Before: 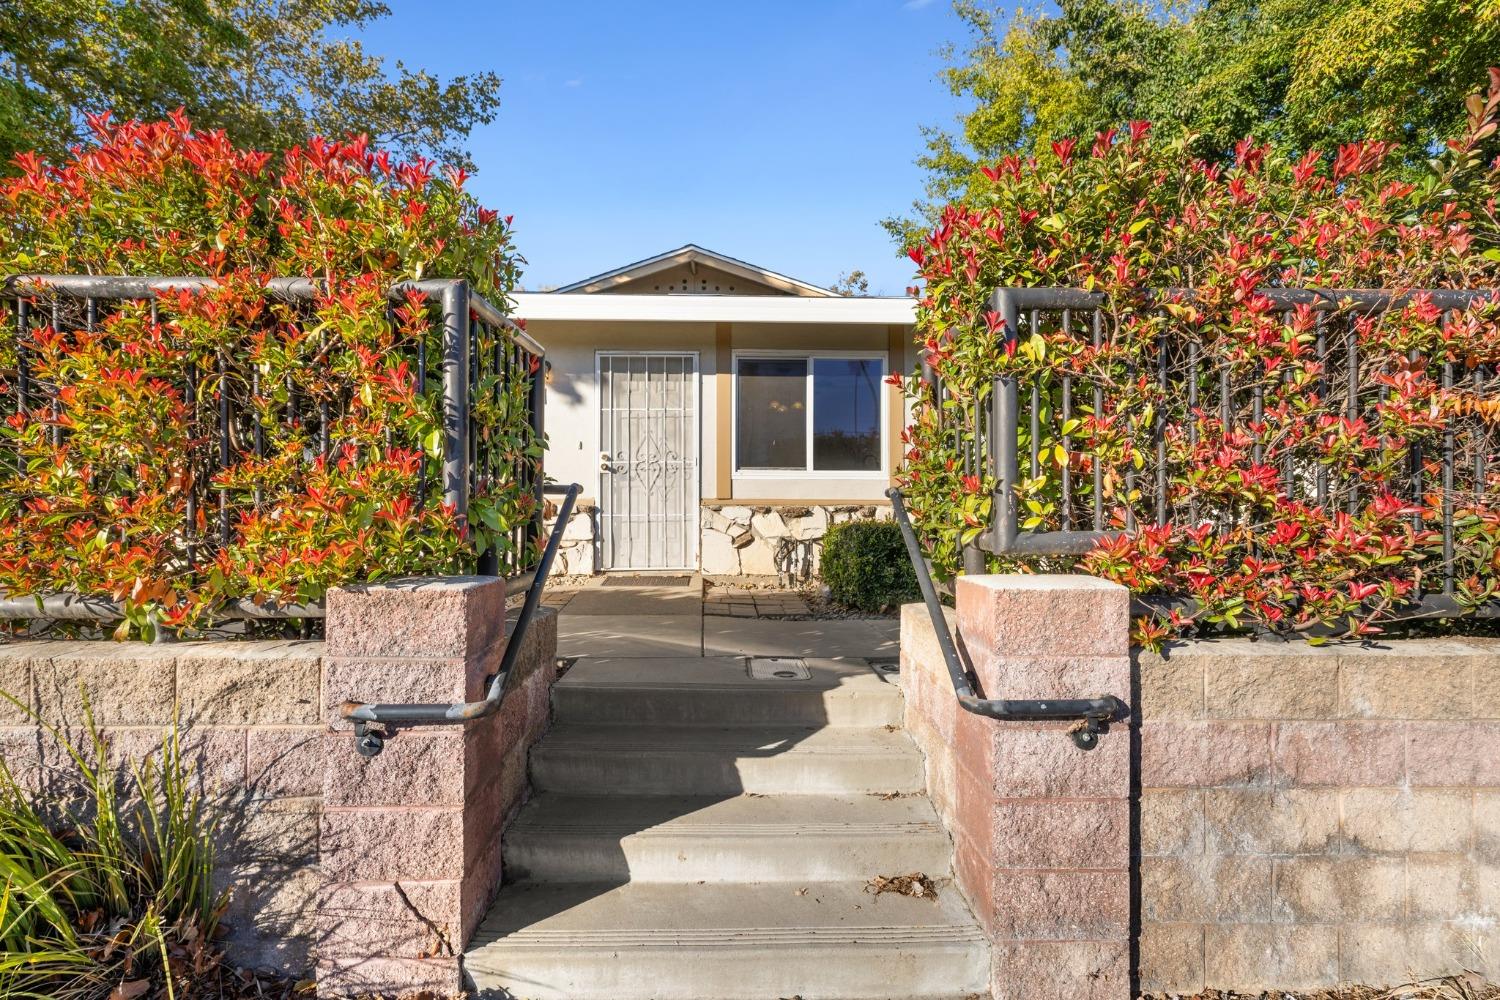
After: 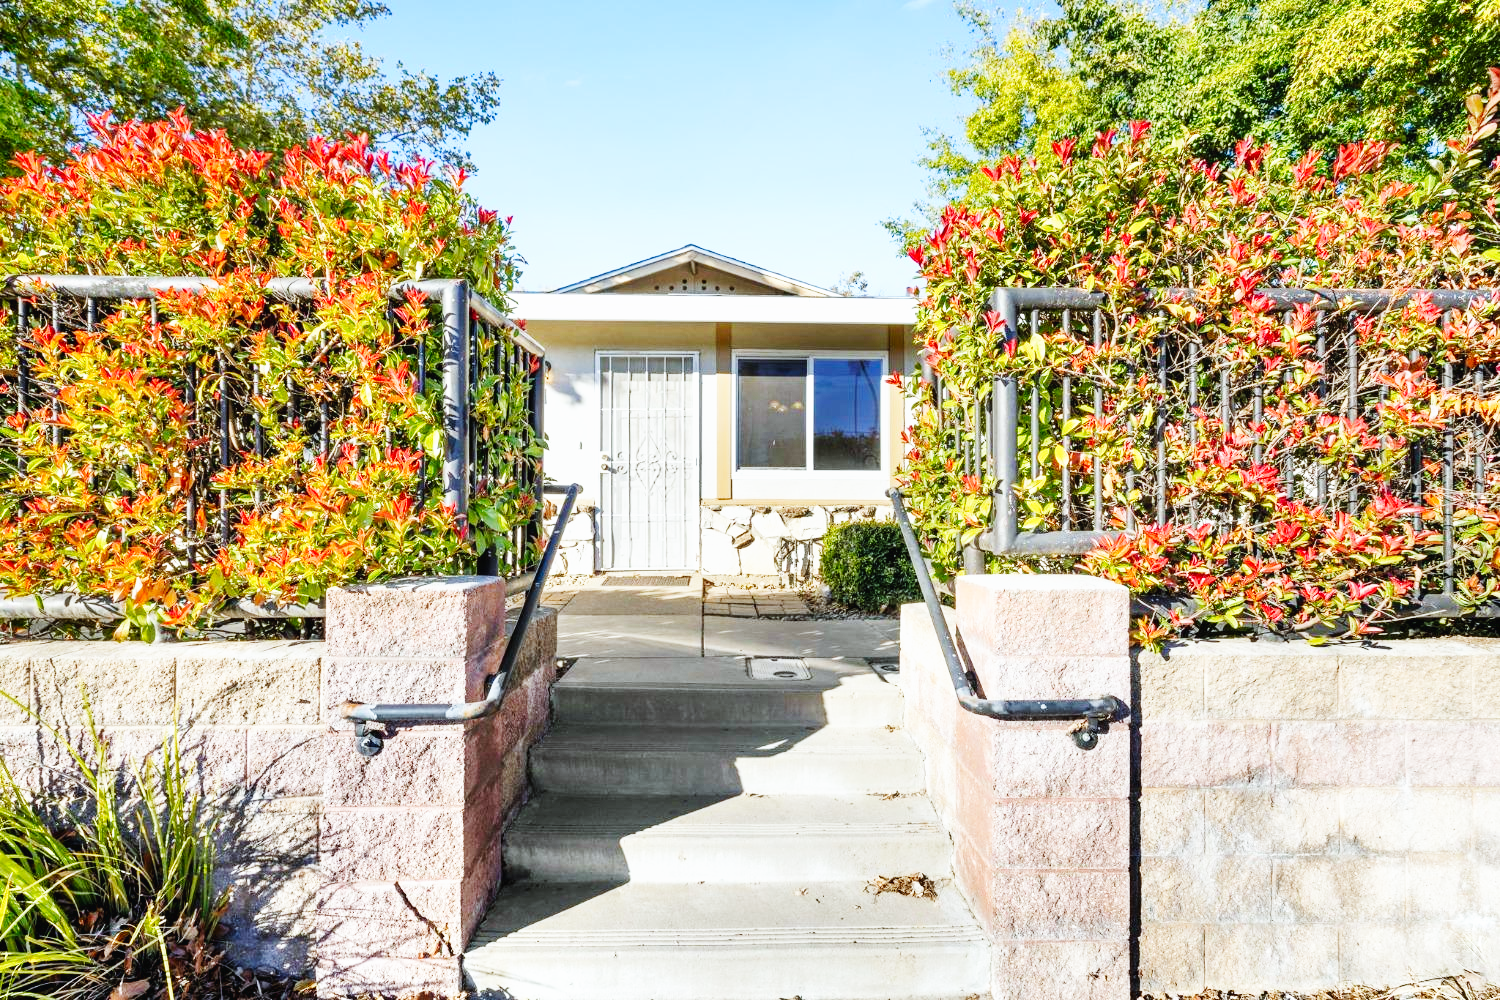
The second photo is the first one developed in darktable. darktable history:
white balance: red 0.925, blue 1.046
base curve: curves: ch0 [(0, 0.003) (0.001, 0.002) (0.006, 0.004) (0.02, 0.022) (0.048, 0.086) (0.094, 0.234) (0.162, 0.431) (0.258, 0.629) (0.385, 0.8) (0.548, 0.918) (0.751, 0.988) (1, 1)], preserve colors none
local contrast: mode bilateral grid, contrast 100, coarseness 100, detail 94%, midtone range 0.2
